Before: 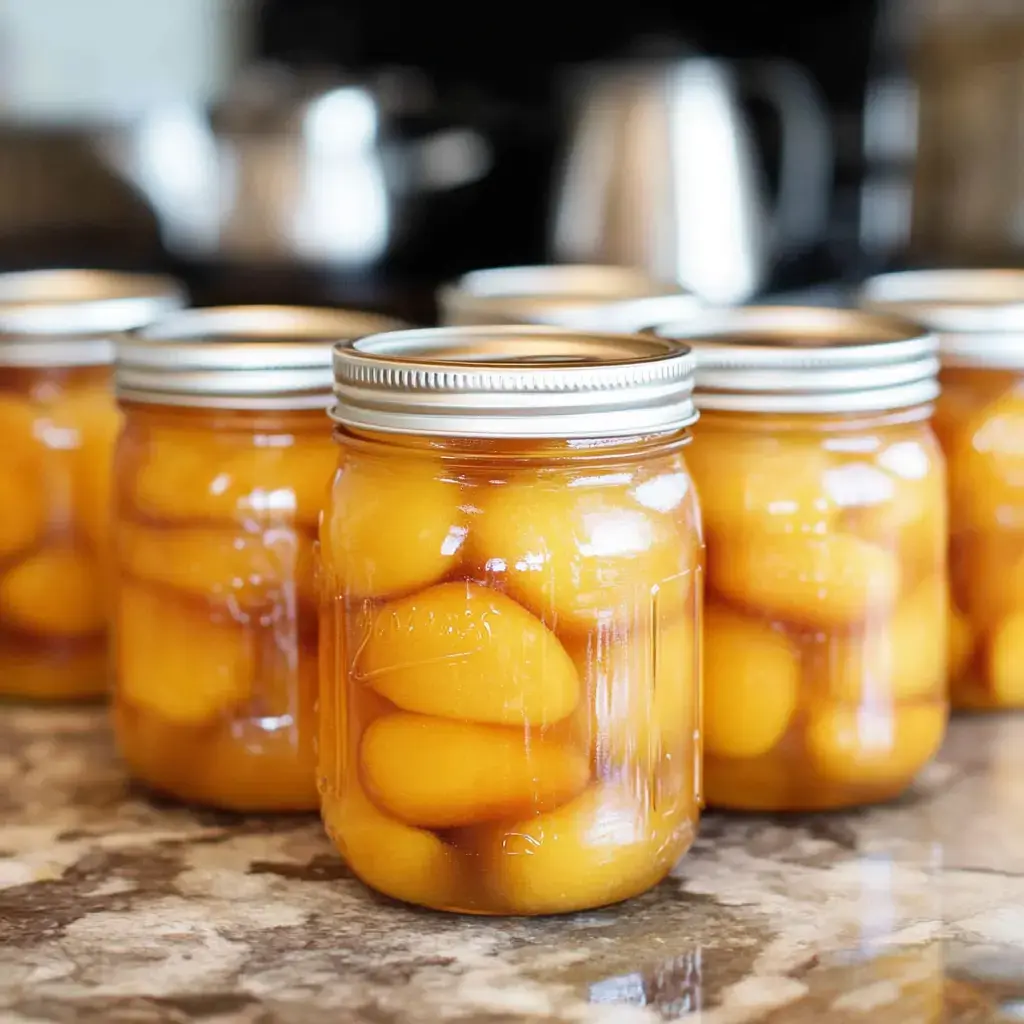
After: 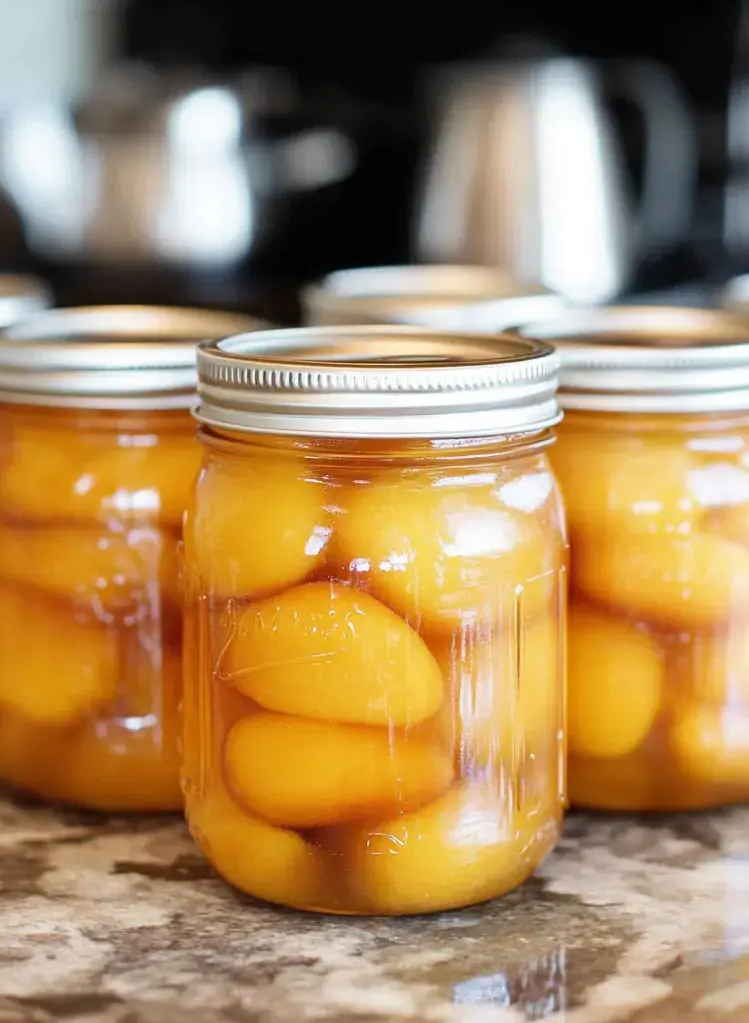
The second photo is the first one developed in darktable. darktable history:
crop: left 13.378%, right 13.475%
